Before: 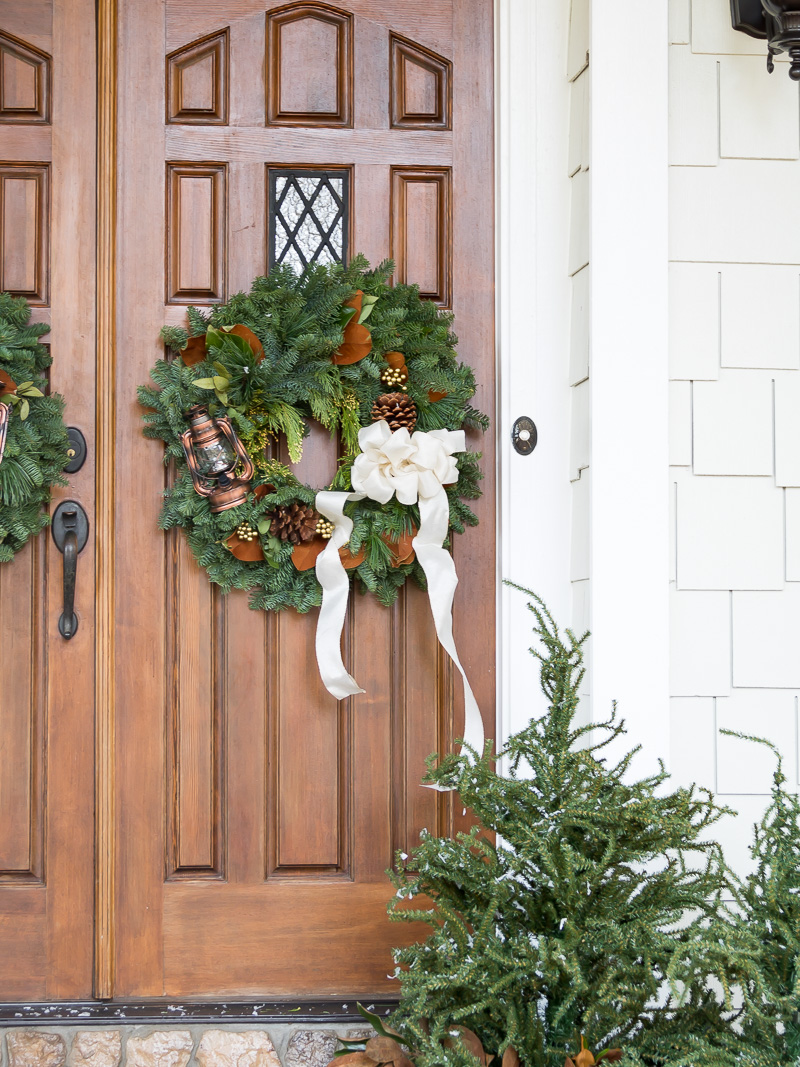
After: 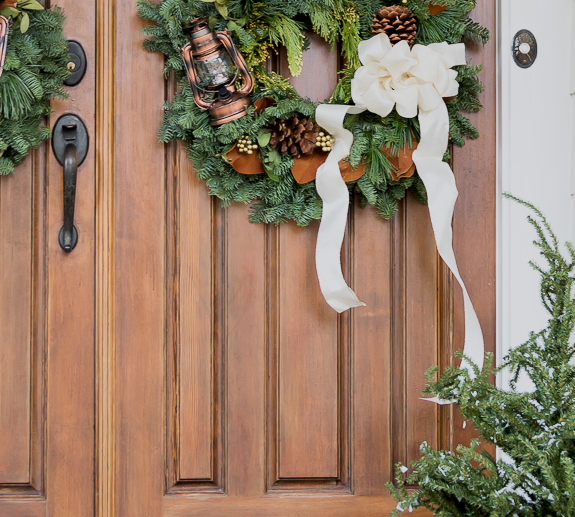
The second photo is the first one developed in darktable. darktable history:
local contrast: mode bilateral grid, contrast 25, coarseness 51, detail 123%, midtone range 0.2
filmic rgb: black relative exposure -8.45 EV, white relative exposure 4.68 EV, threshold 5.95 EV, hardness 3.83, color science v6 (2022), enable highlight reconstruction true
crop: top 36.332%, right 28.034%, bottom 15.167%
